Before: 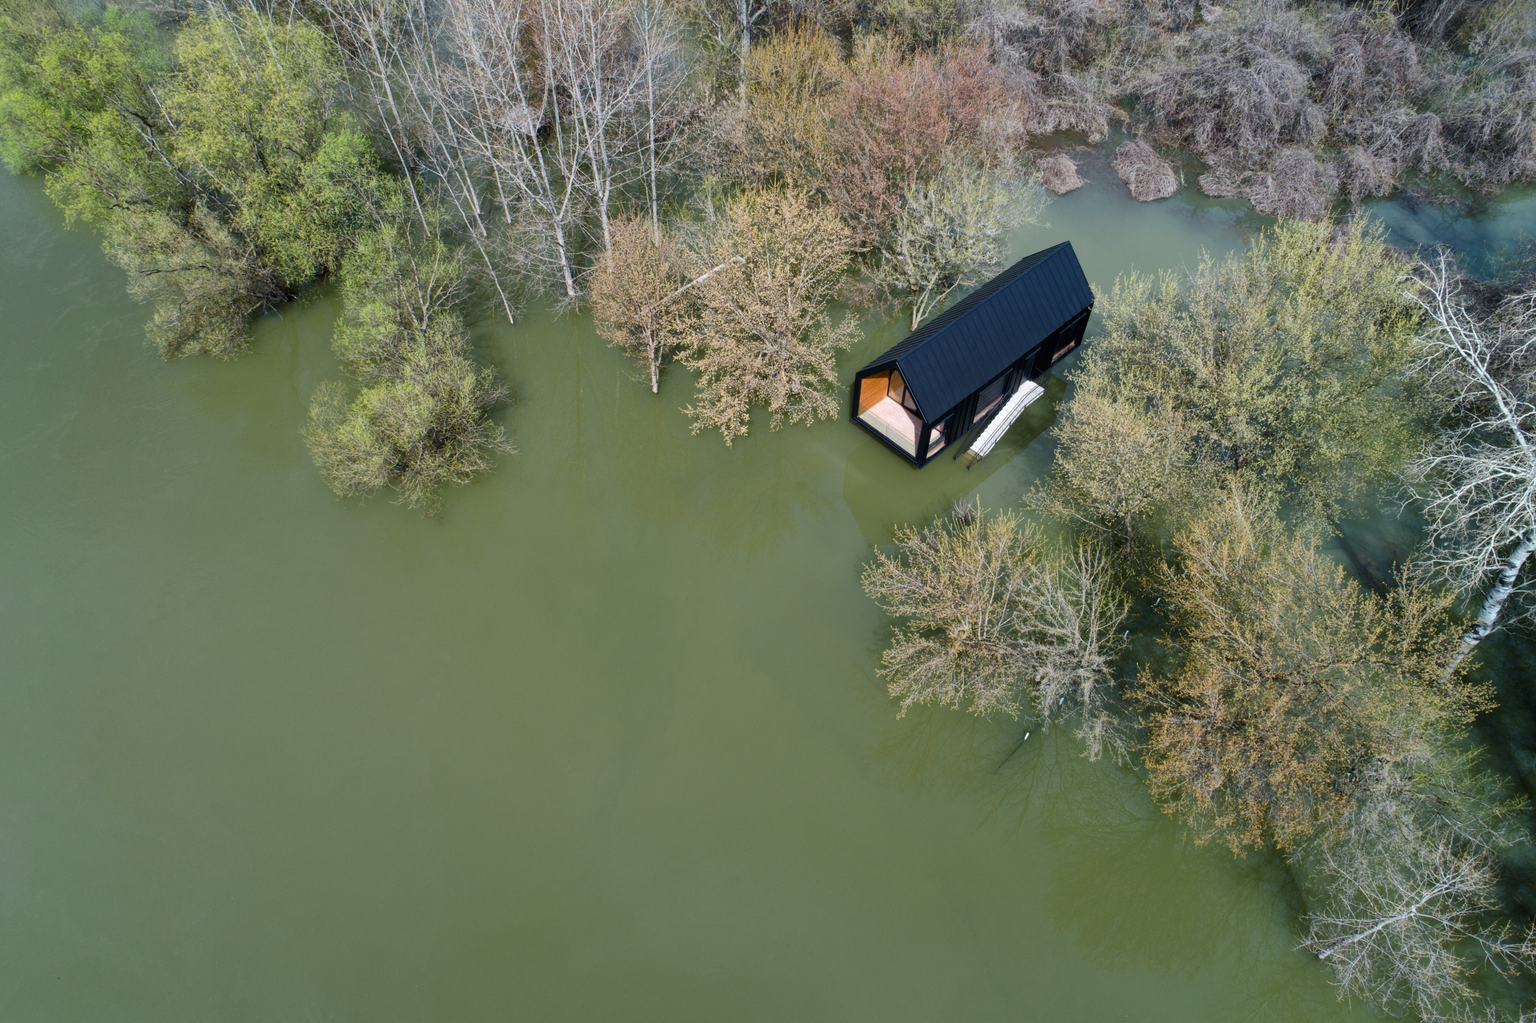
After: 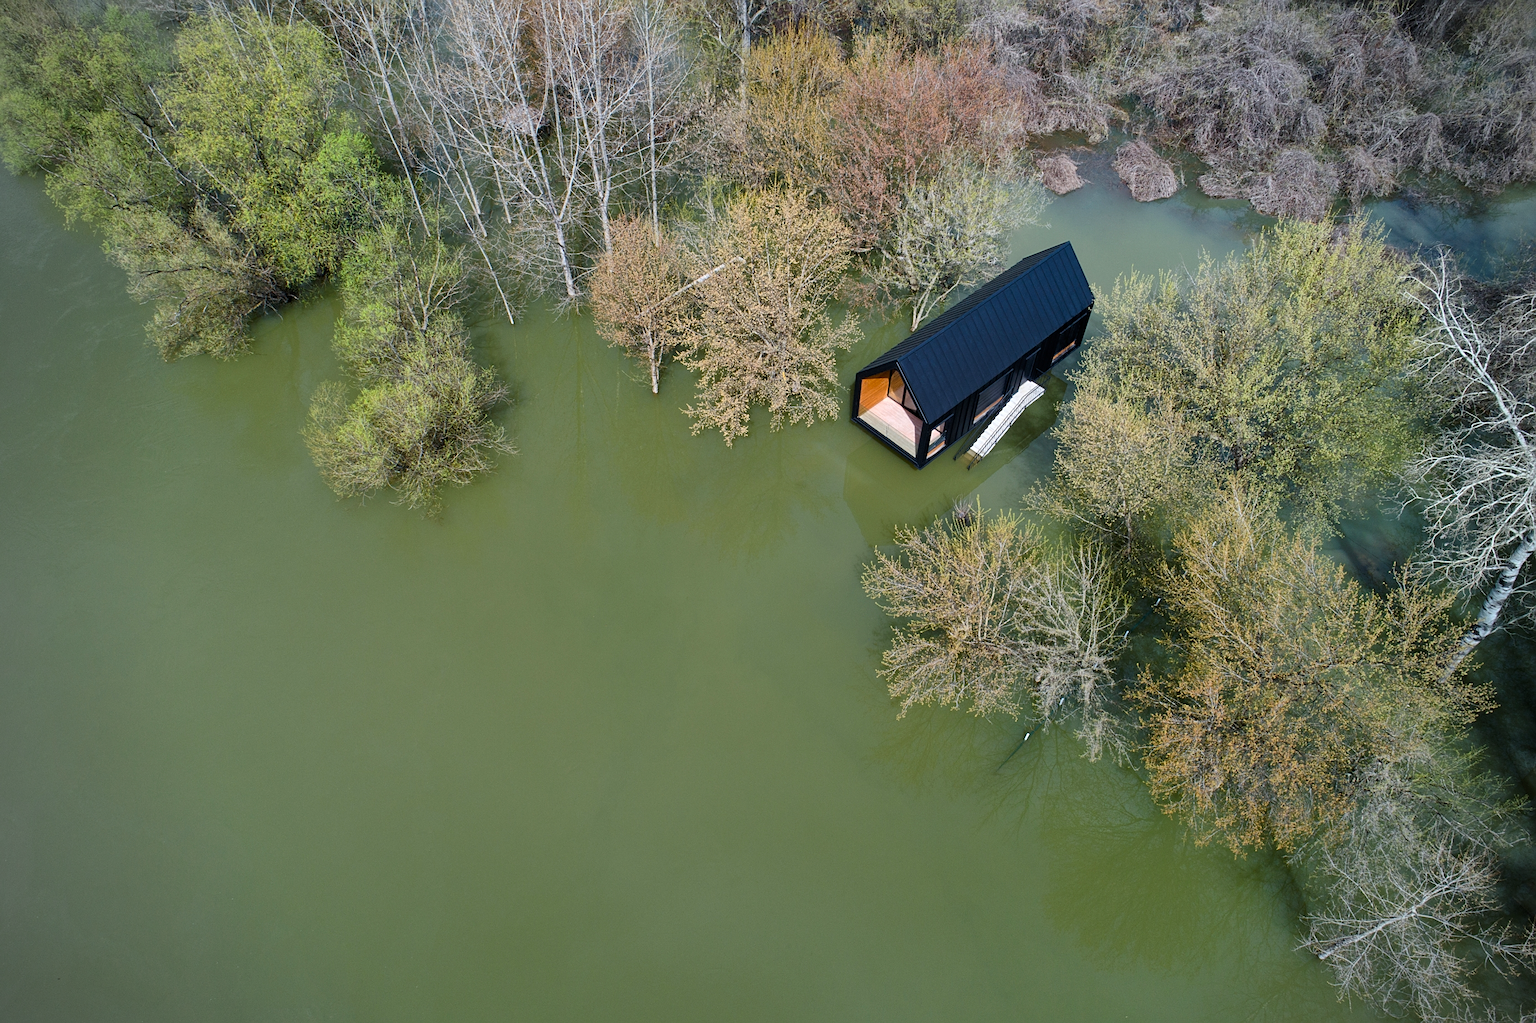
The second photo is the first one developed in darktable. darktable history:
contrast brightness saturation: saturation 0.18
sharpen: on, module defaults
vignetting: unbound false
